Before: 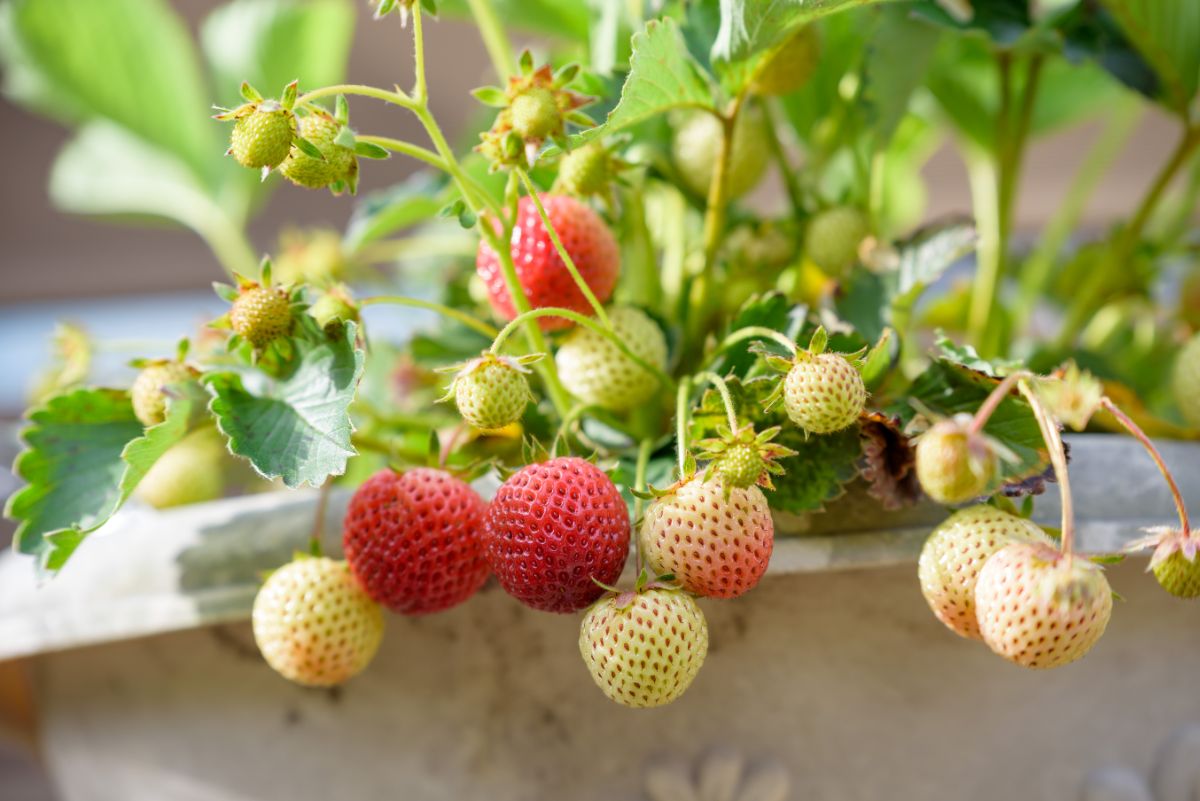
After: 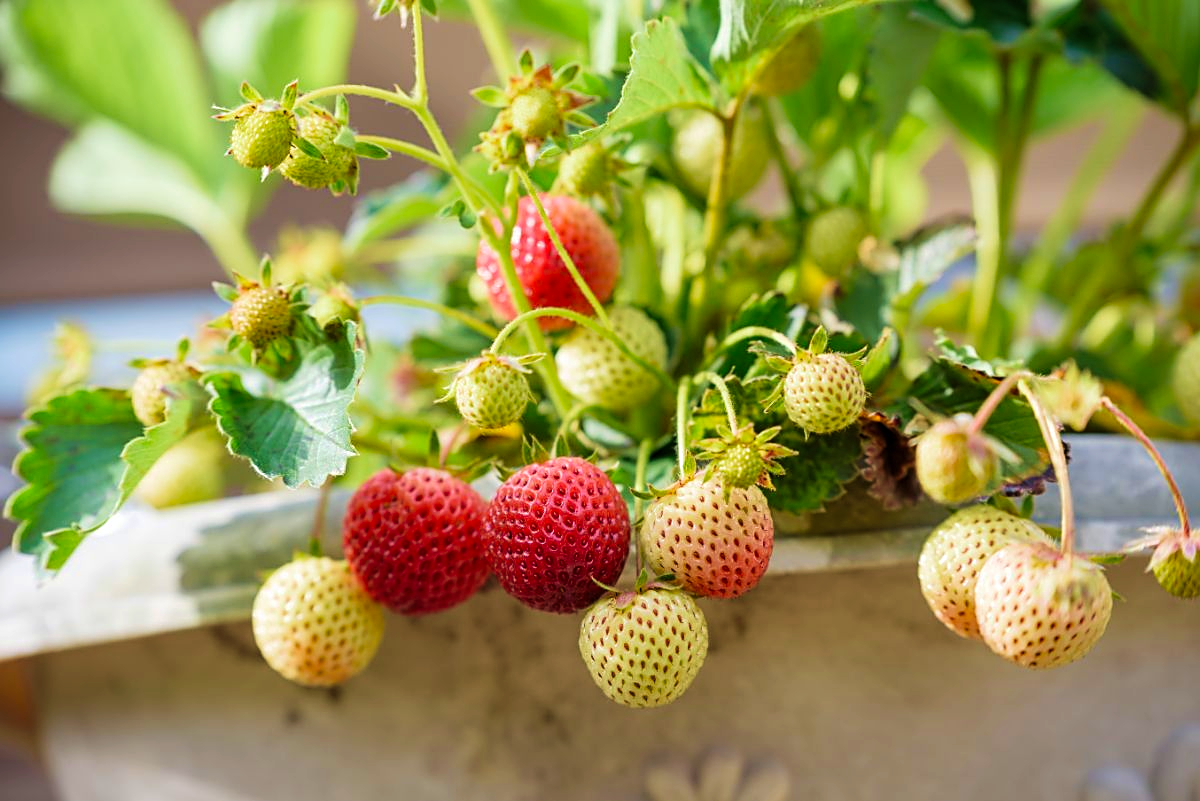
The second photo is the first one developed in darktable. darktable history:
tone curve: curves: ch0 [(0, 0) (0.003, 0.002) (0.011, 0.009) (0.025, 0.019) (0.044, 0.031) (0.069, 0.044) (0.1, 0.061) (0.136, 0.087) (0.177, 0.127) (0.224, 0.172) (0.277, 0.226) (0.335, 0.295) (0.399, 0.367) (0.468, 0.445) (0.543, 0.536) (0.623, 0.626) (0.709, 0.717) (0.801, 0.806) (0.898, 0.889) (1, 1)], preserve colors none
velvia: strength 39.63%
sharpen: on, module defaults
